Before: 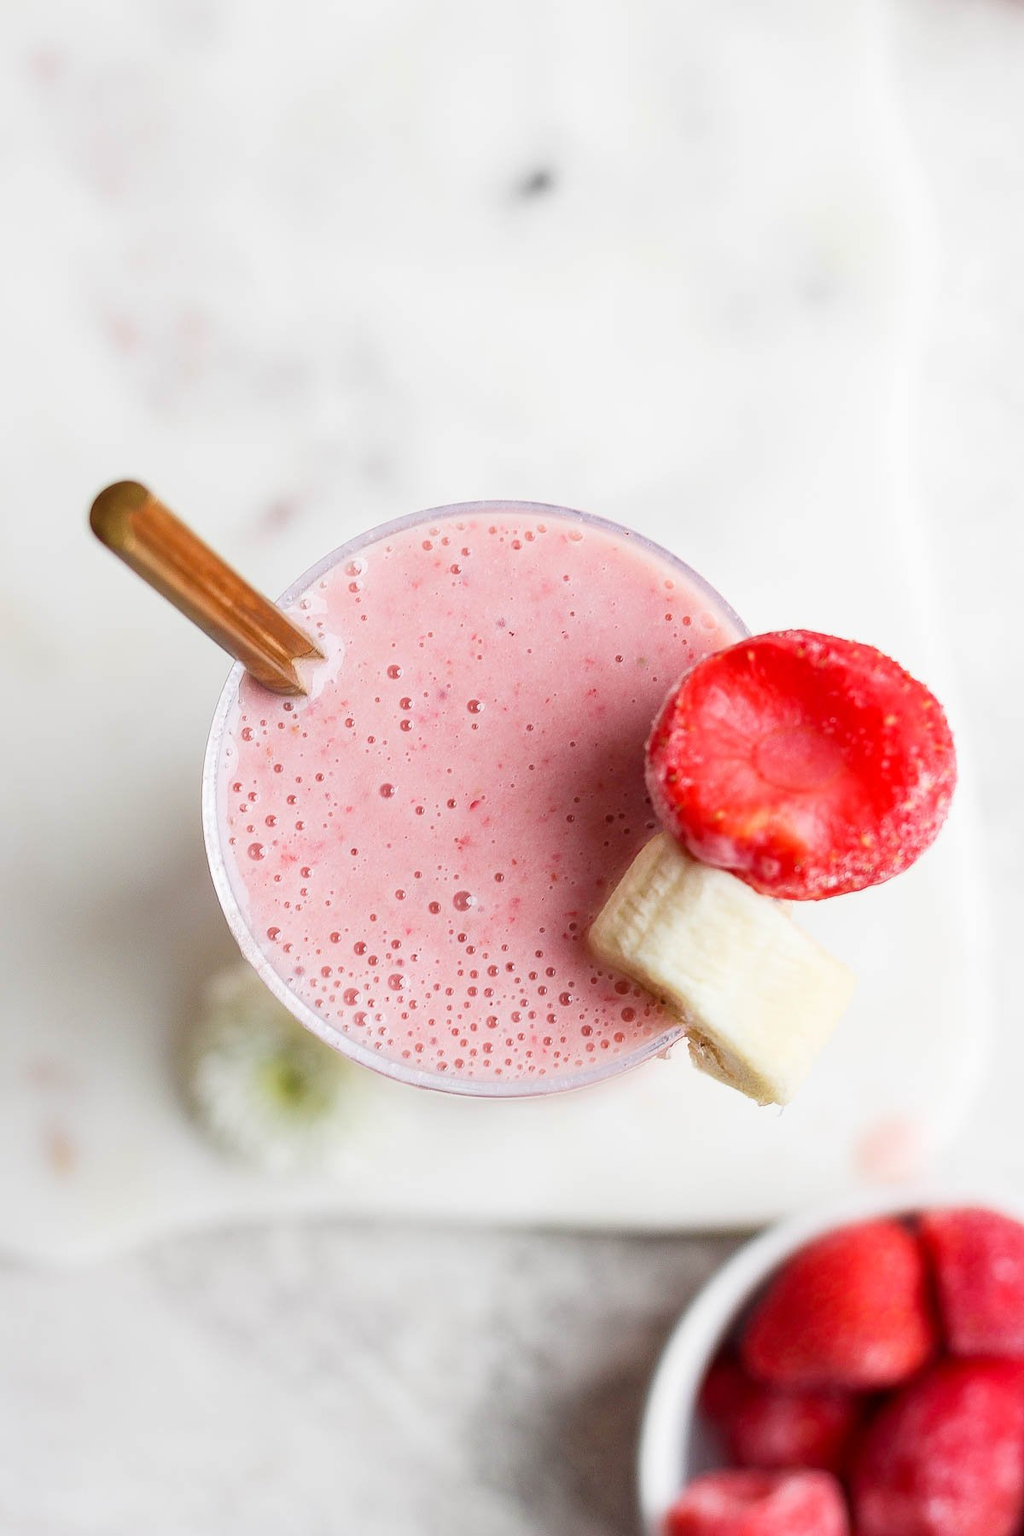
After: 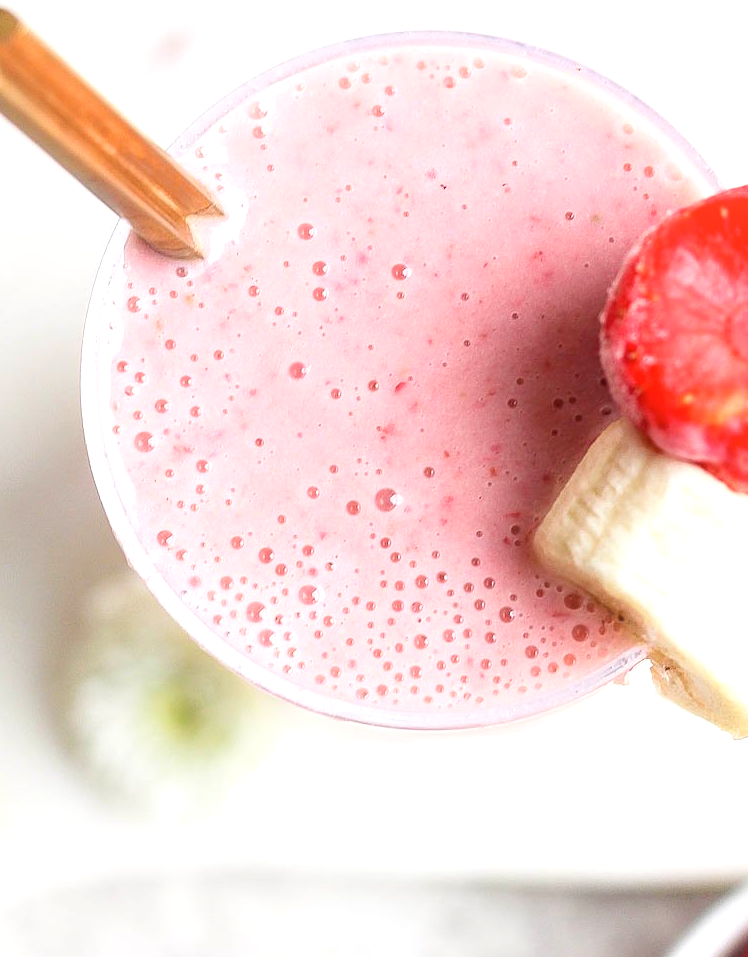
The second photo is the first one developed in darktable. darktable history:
exposure: black level correction 0, exposure 0.498 EV, compensate exposure bias true, compensate highlight preservation false
crop: left 13.021%, top 30.932%, right 24.569%, bottom 15.858%
shadows and highlights: radius 93.44, shadows -14.73, white point adjustment 0.273, highlights 31.59, compress 48.35%, soften with gaussian
local contrast: mode bilateral grid, contrast 19, coarseness 49, detail 102%, midtone range 0.2
